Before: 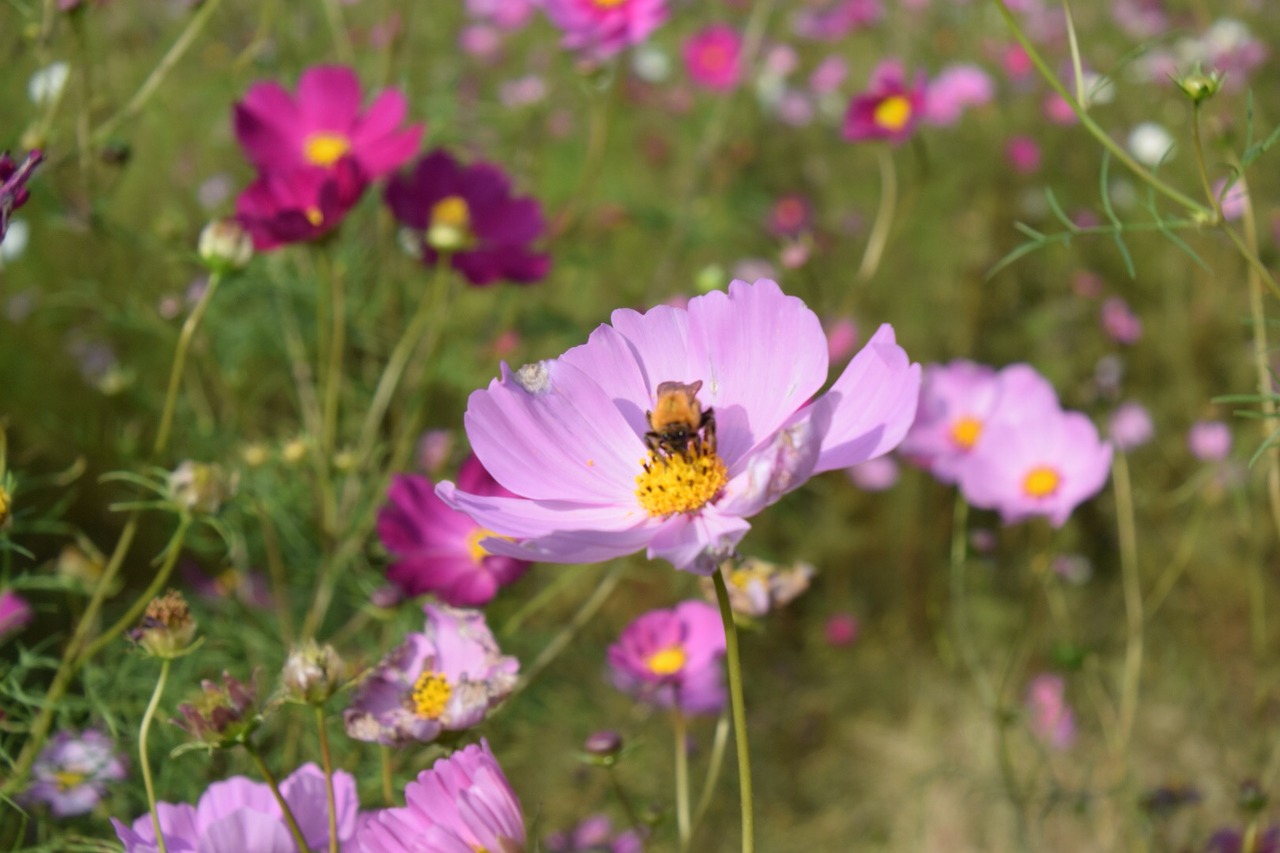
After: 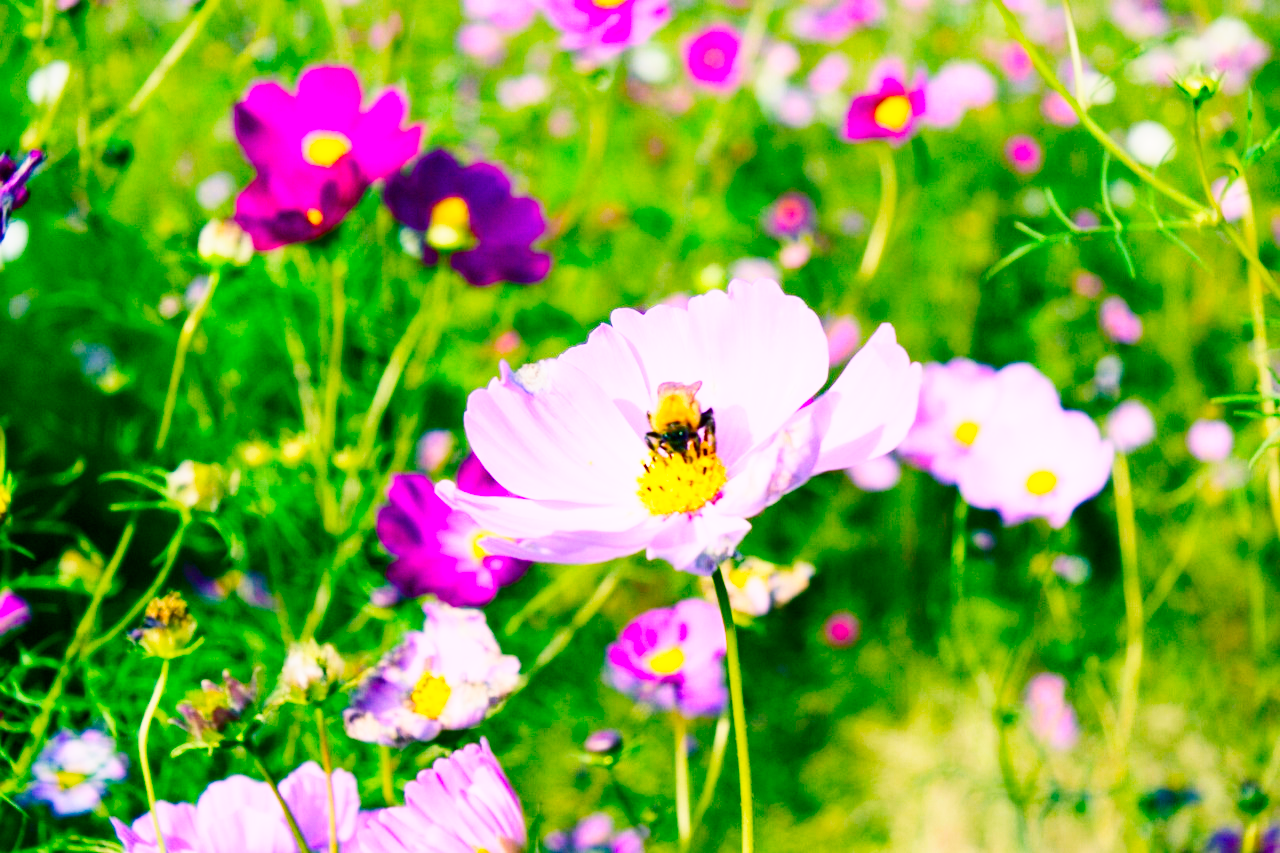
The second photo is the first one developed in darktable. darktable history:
contrast brightness saturation: contrast 0.18, saturation 0.3
color balance rgb: shadows lift › luminance -28.76%, shadows lift › chroma 10%, shadows lift › hue 230°, power › chroma 0.5%, power › hue 215°, highlights gain › luminance 7.14%, highlights gain › chroma 1%, highlights gain › hue 50°, global offset › luminance -0.29%, global offset › hue 260°, perceptual saturation grading › global saturation 20%, perceptual saturation grading › highlights -13.92%, perceptual saturation grading › shadows 50%
base curve: curves: ch0 [(0, 0) (0, 0.001) (0.001, 0.001) (0.004, 0.002) (0.007, 0.004) (0.015, 0.013) (0.033, 0.045) (0.052, 0.096) (0.075, 0.17) (0.099, 0.241) (0.163, 0.42) (0.219, 0.55) (0.259, 0.616) (0.327, 0.722) (0.365, 0.765) (0.522, 0.873) (0.547, 0.881) (0.689, 0.919) (0.826, 0.952) (1, 1)], preserve colors none
